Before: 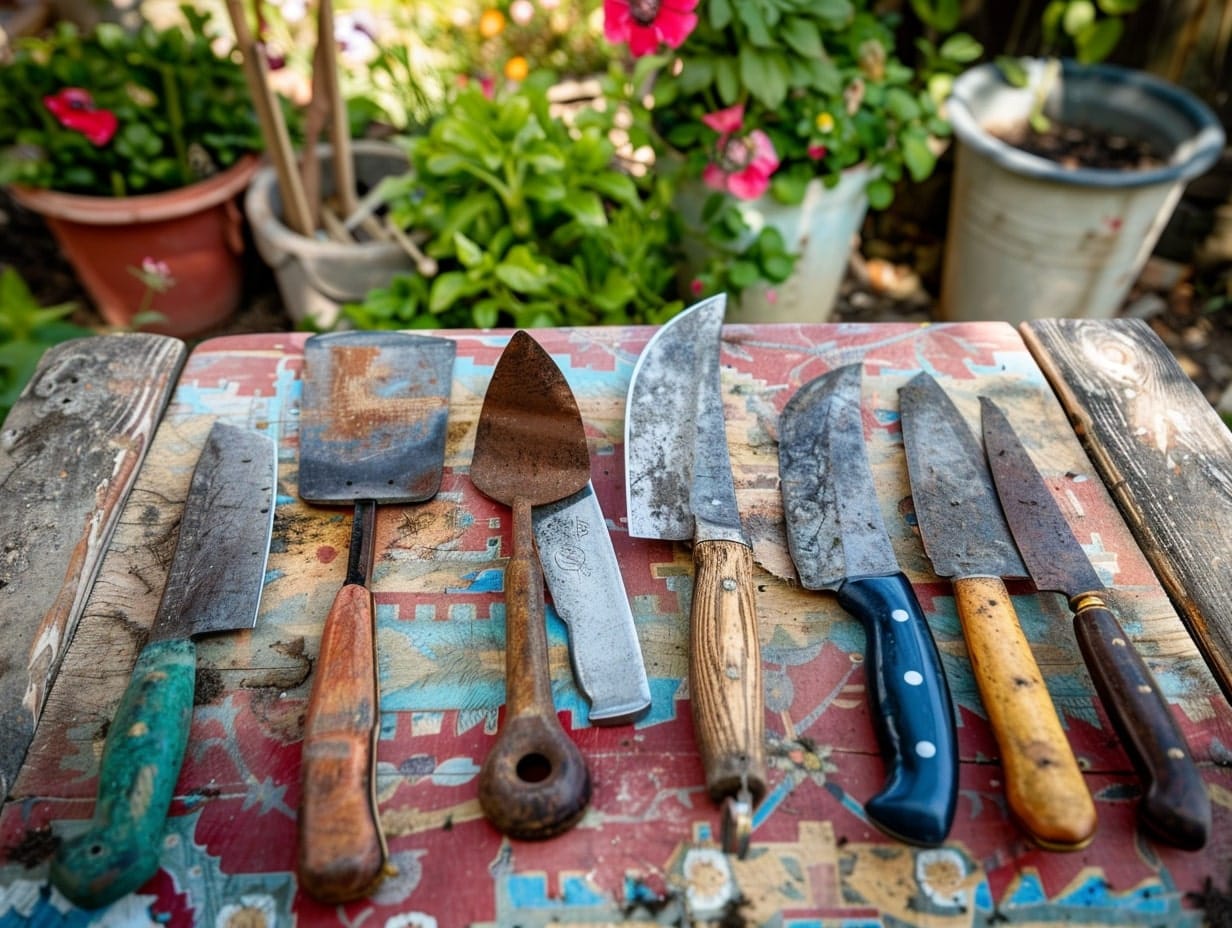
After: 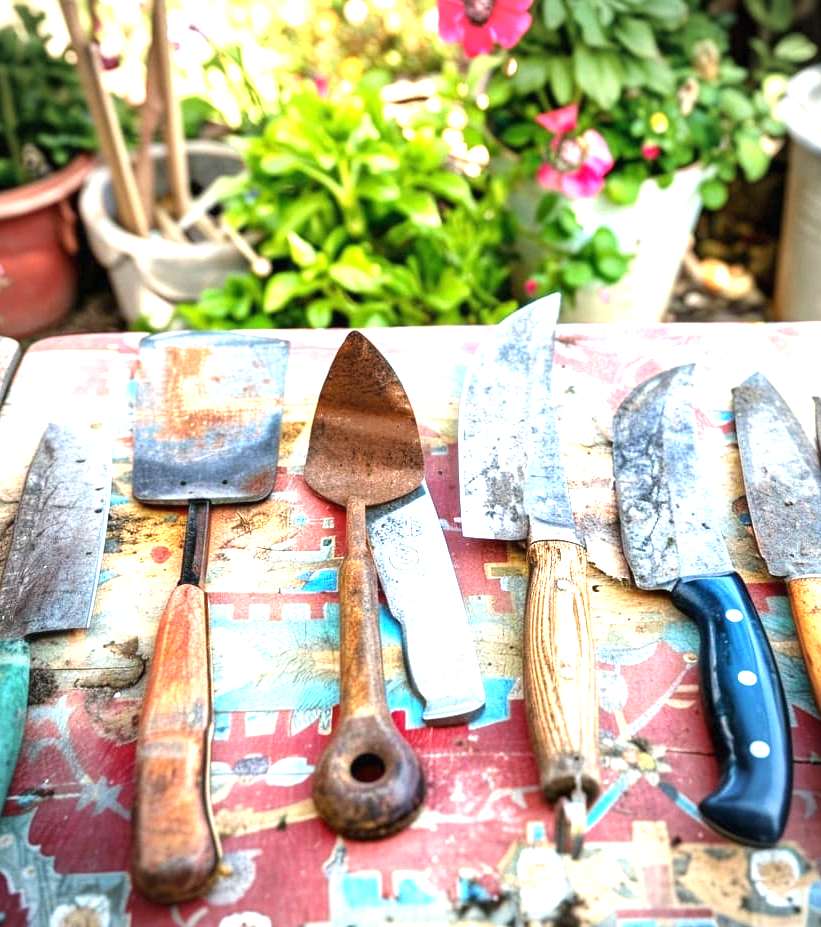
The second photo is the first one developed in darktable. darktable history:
exposure: black level correction 0, exposure 1.675 EV, compensate exposure bias true, compensate highlight preservation false
crop and rotate: left 13.537%, right 19.796%
vignetting: fall-off radius 63.6%
